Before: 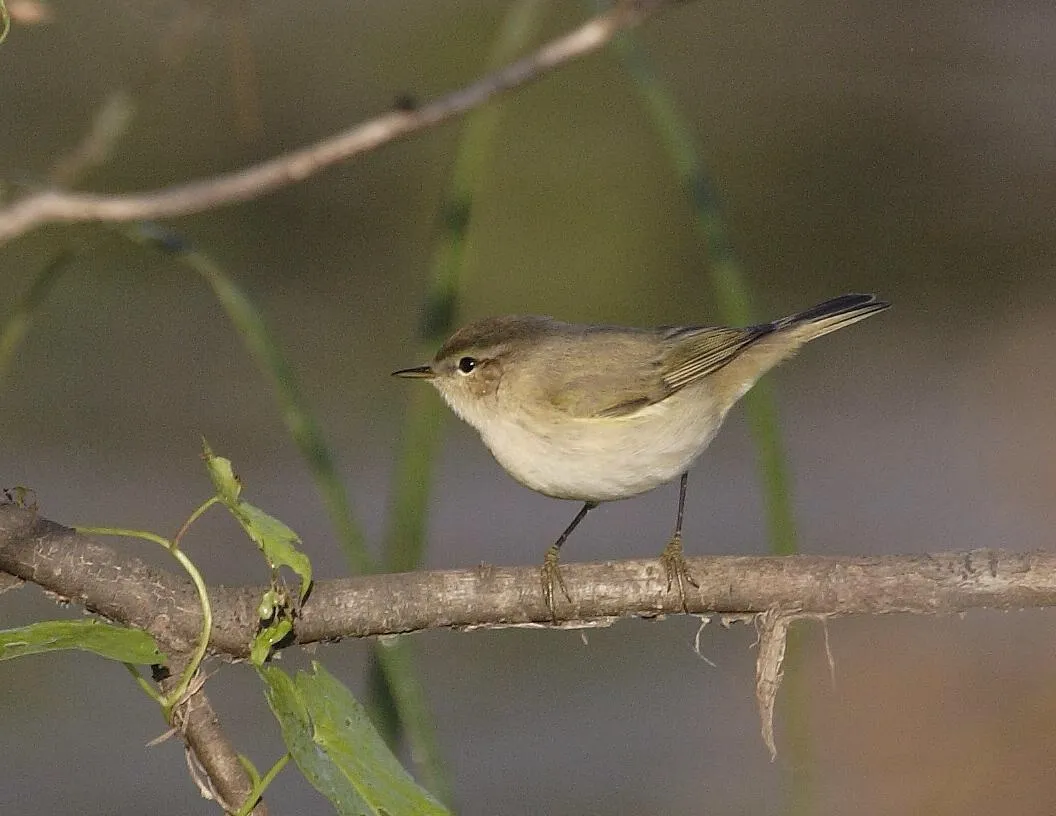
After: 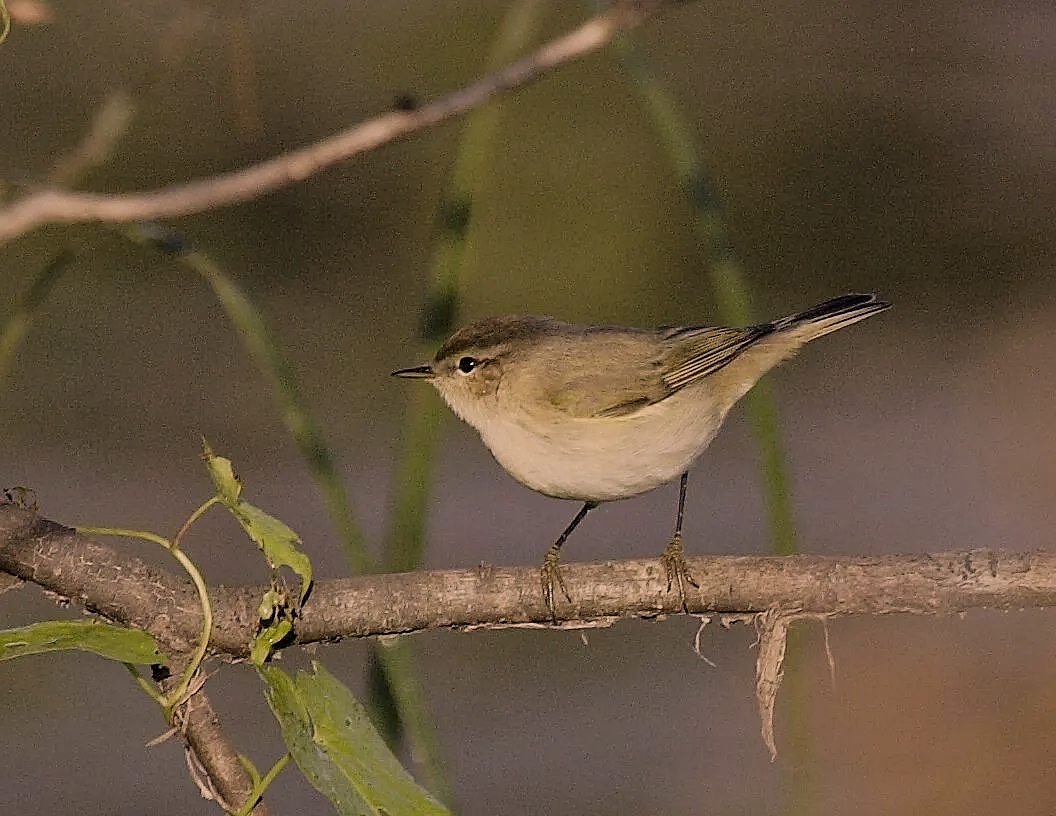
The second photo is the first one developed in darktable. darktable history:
color correction: highlights a* 11.22, highlights b* 11.74
filmic rgb: black relative exposure -7.65 EV, white relative exposure 4.56 EV, threshold 2.94 EV, hardness 3.61, enable highlight reconstruction true
exposure: exposure -0.286 EV, compensate highlight preservation false
local contrast: mode bilateral grid, contrast 20, coarseness 49, detail 119%, midtone range 0.2
sharpen: on, module defaults
